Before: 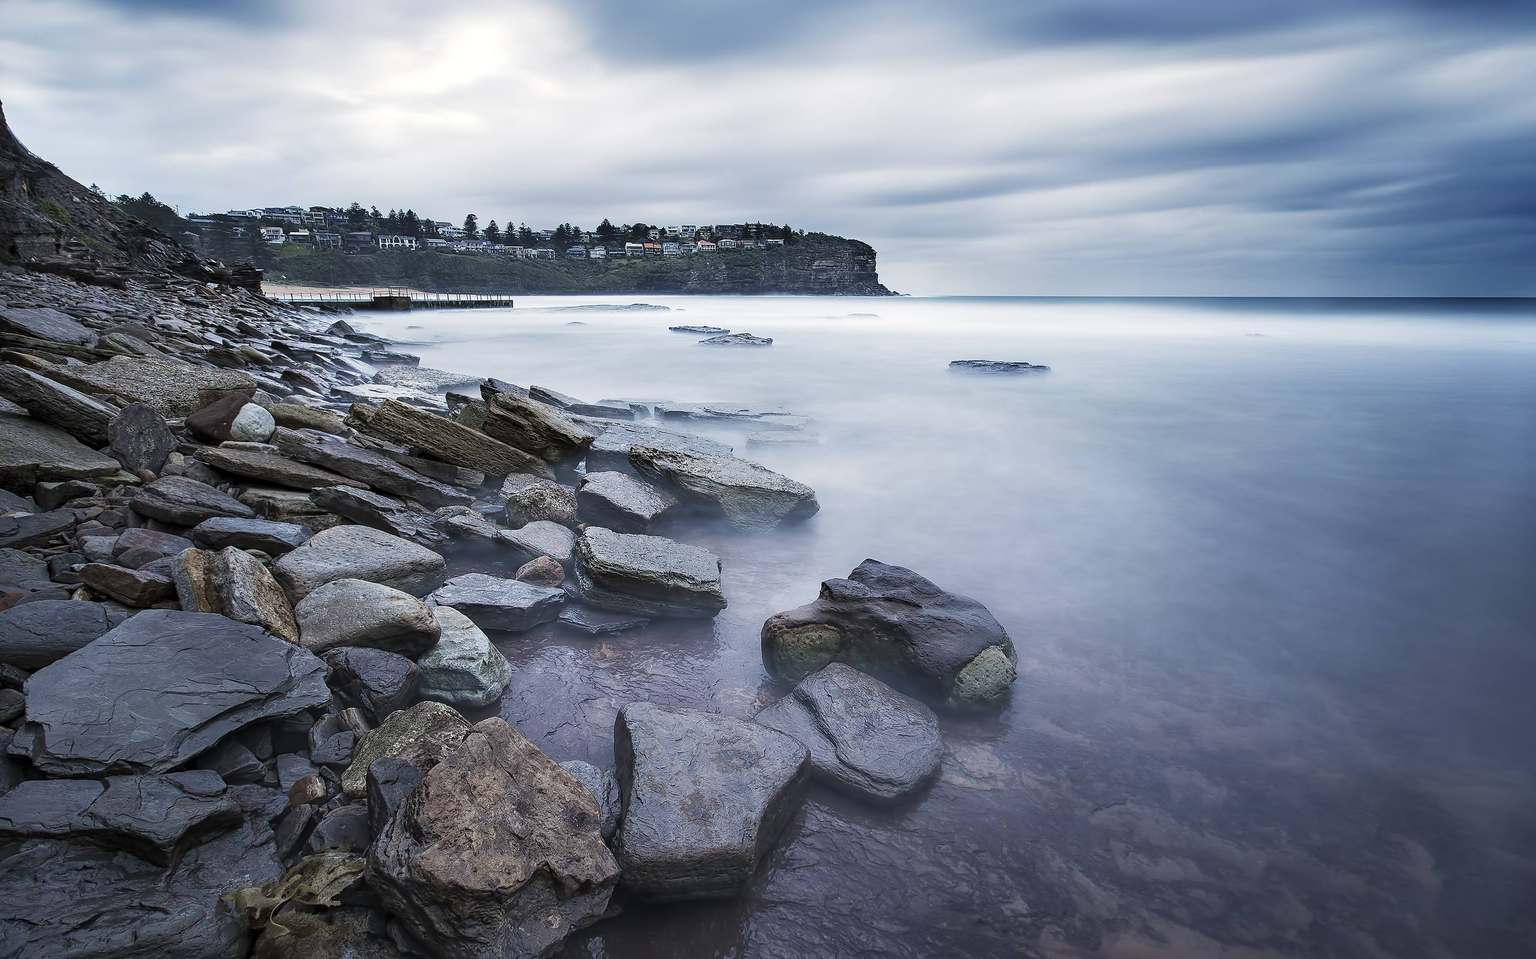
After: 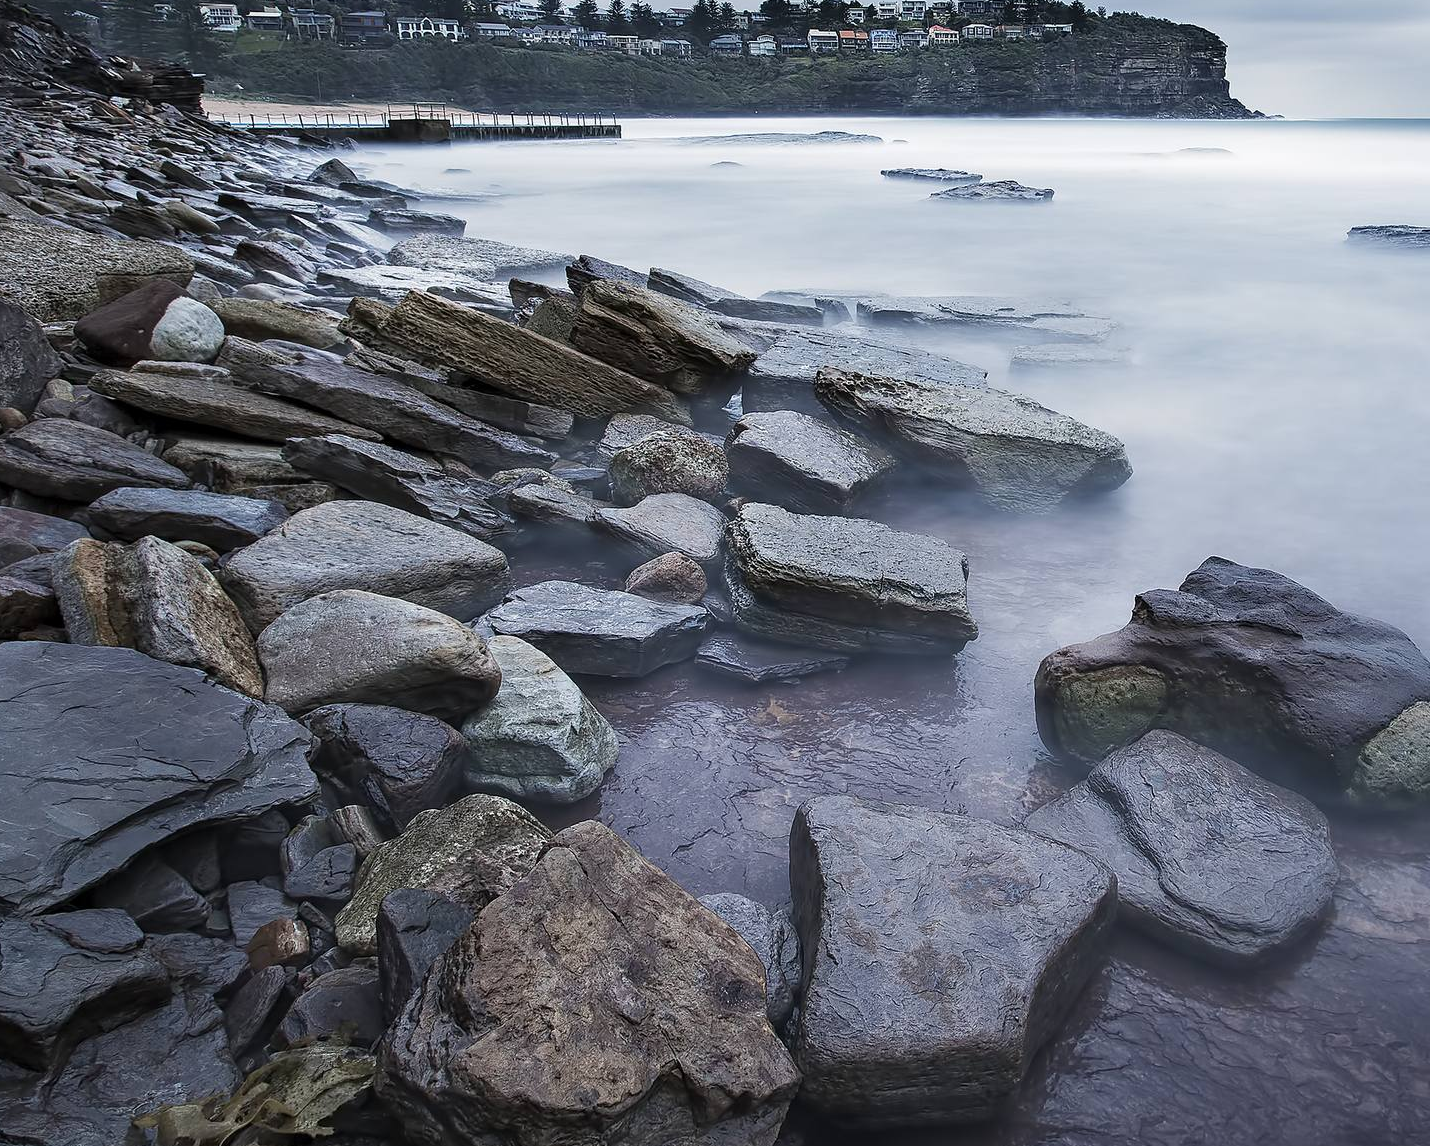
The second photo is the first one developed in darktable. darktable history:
crop: left 9.166%, top 23.465%, right 34.97%, bottom 4.807%
